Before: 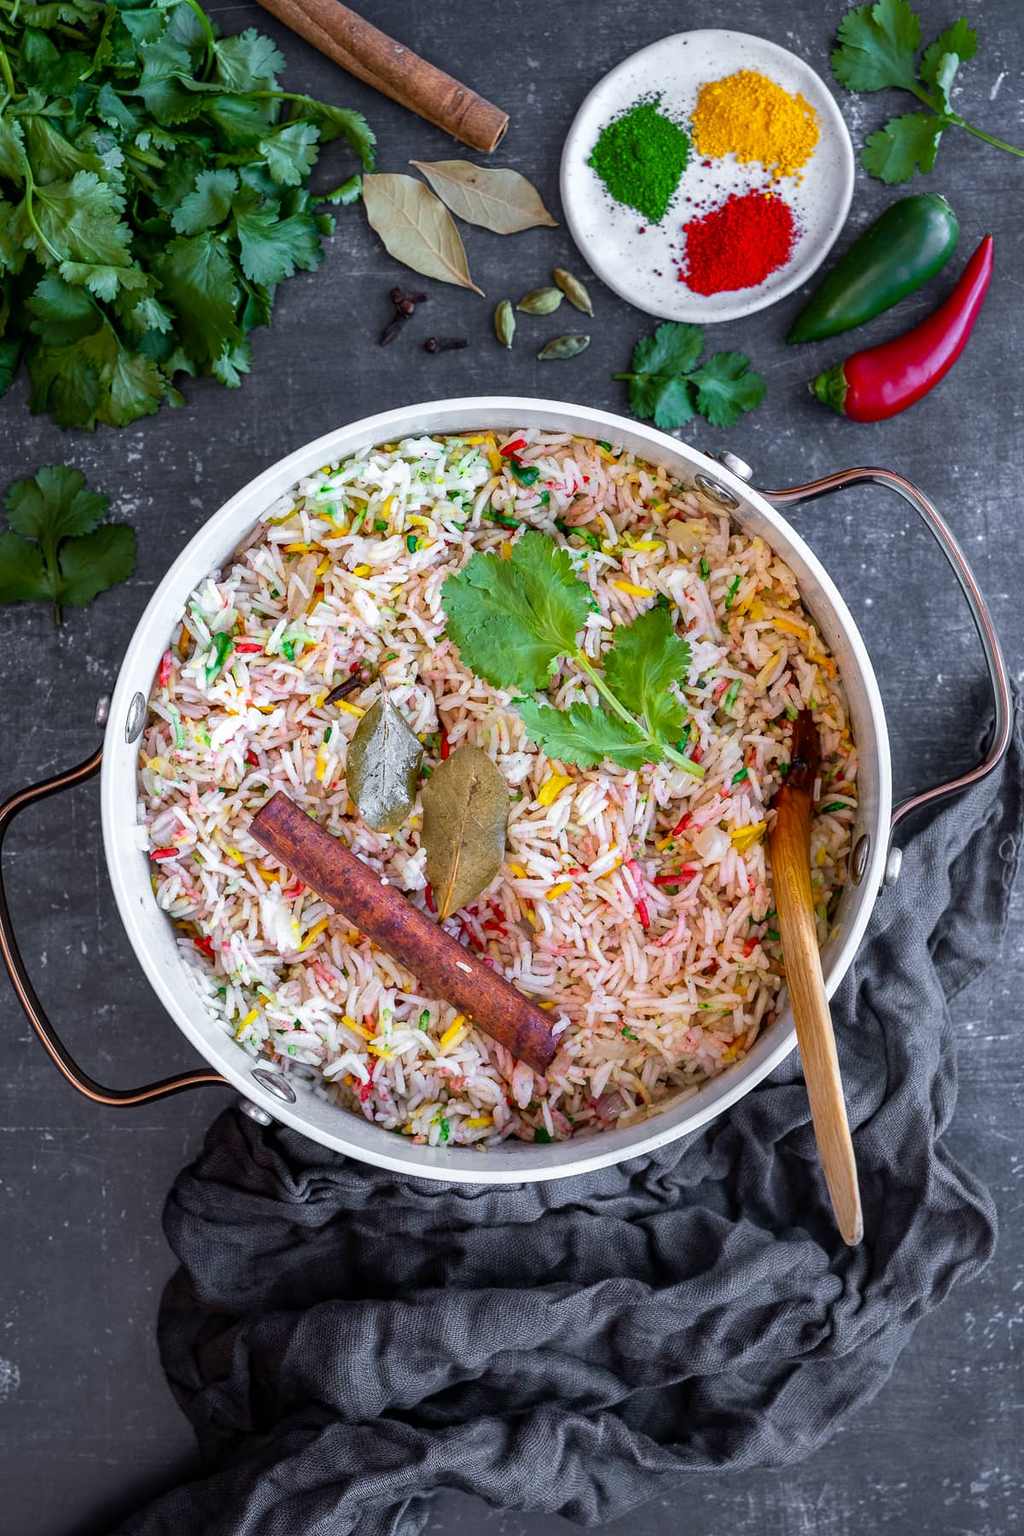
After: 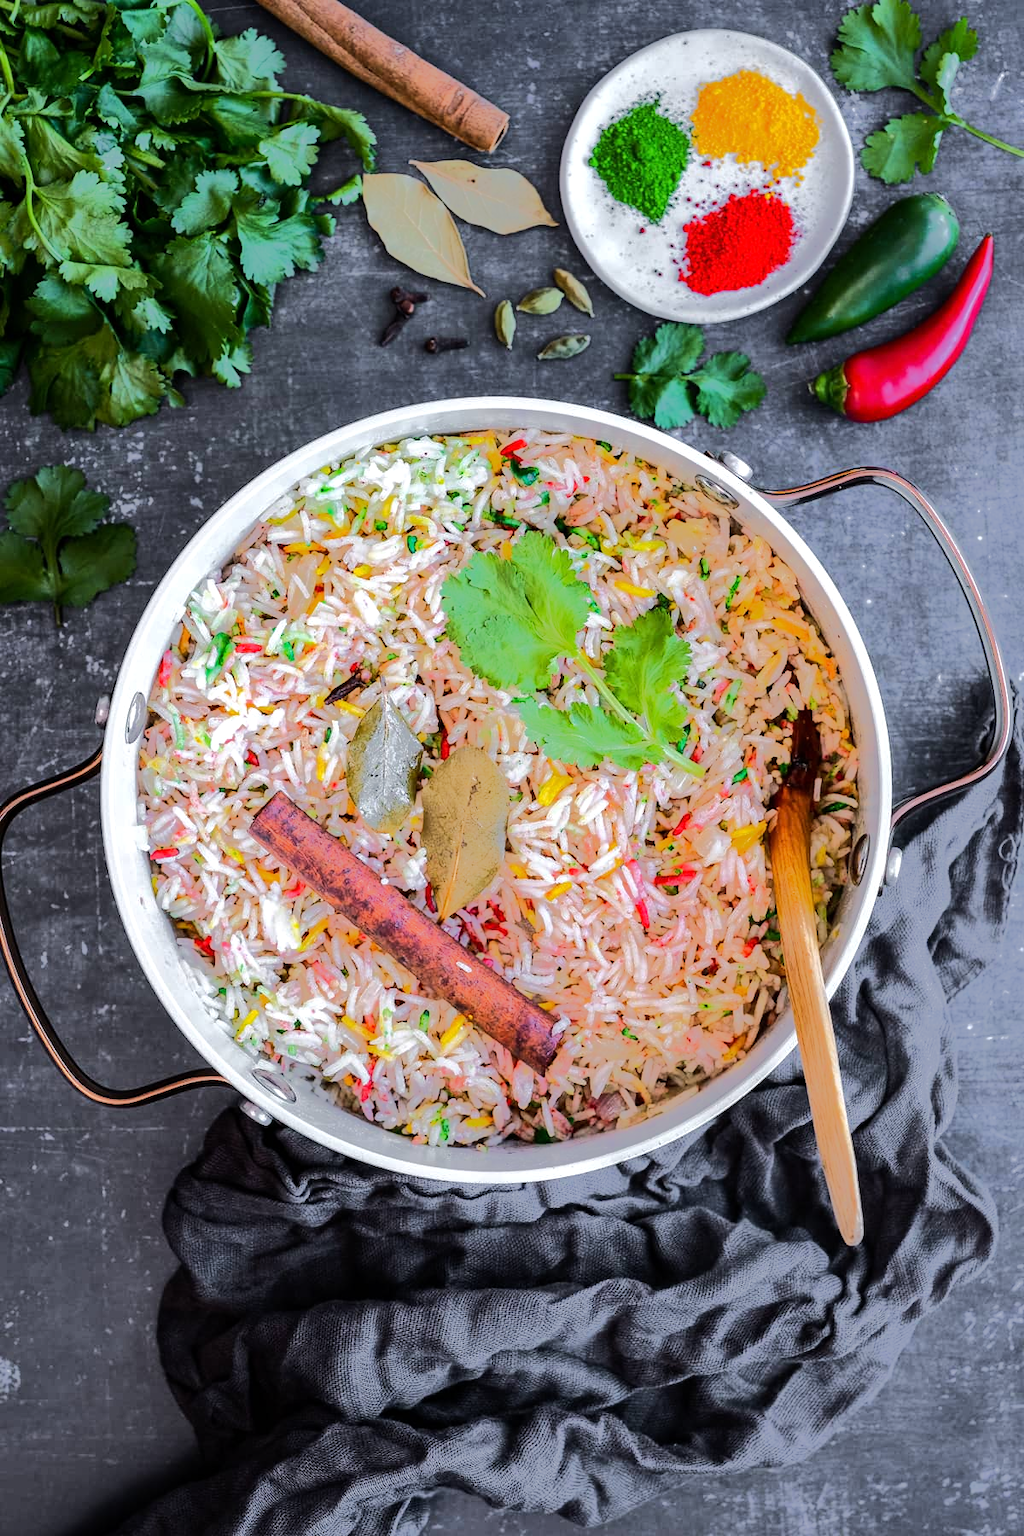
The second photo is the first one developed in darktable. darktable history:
tone equalizer: -8 EV -0.52 EV, -7 EV -0.331 EV, -6 EV -0.086 EV, -5 EV 0.386 EV, -4 EV 0.968 EV, -3 EV 0.799 EV, -2 EV -0.009 EV, -1 EV 0.132 EV, +0 EV -0.023 EV, edges refinement/feathering 500, mask exposure compensation -1.57 EV, preserve details no
